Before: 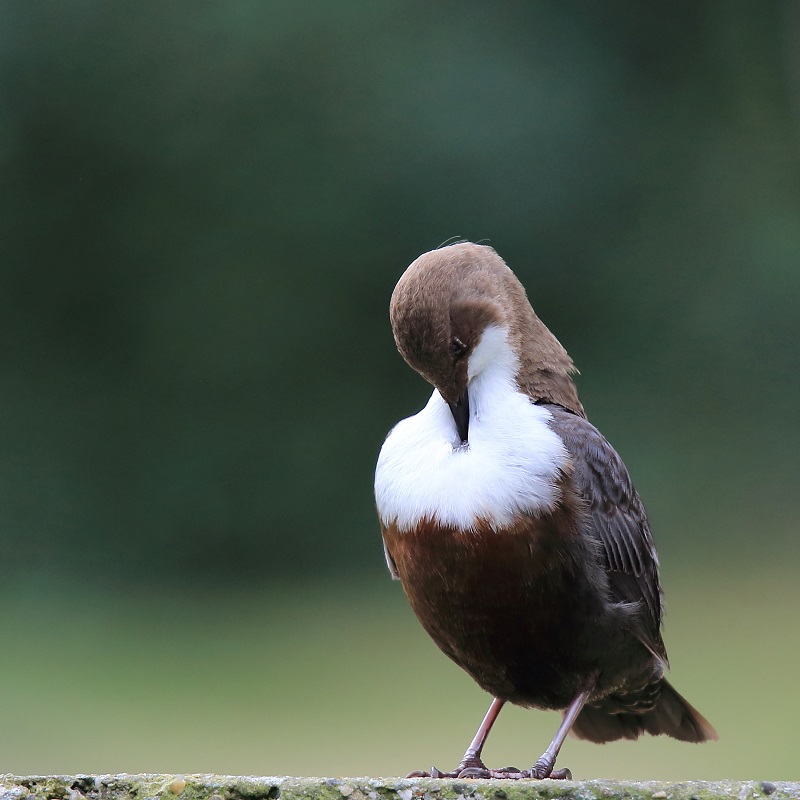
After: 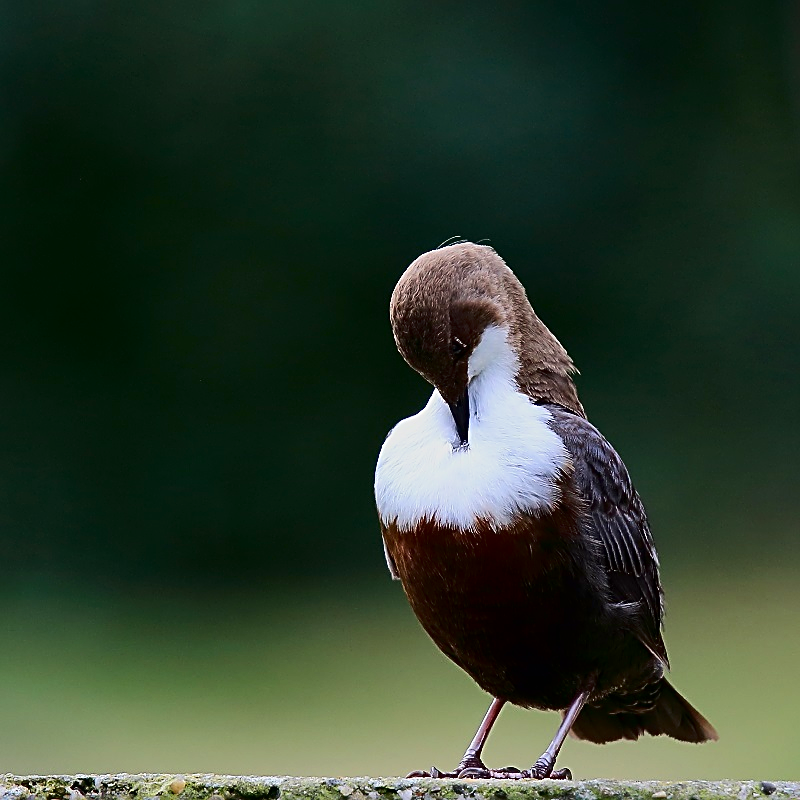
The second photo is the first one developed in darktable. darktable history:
sharpen: amount 1.001
tone equalizer: -8 EV -0.002 EV, -7 EV 0.005 EV, -6 EV -0.024 EV, -5 EV 0.014 EV, -4 EV -0.025 EV, -3 EV 0.022 EV, -2 EV -0.07 EV, -1 EV -0.319 EV, +0 EV -0.578 EV, edges refinement/feathering 500, mask exposure compensation -1.57 EV, preserve details no
contrast brightness saturation: contrast 0.221, brightness -0.182, saturation 0.244
